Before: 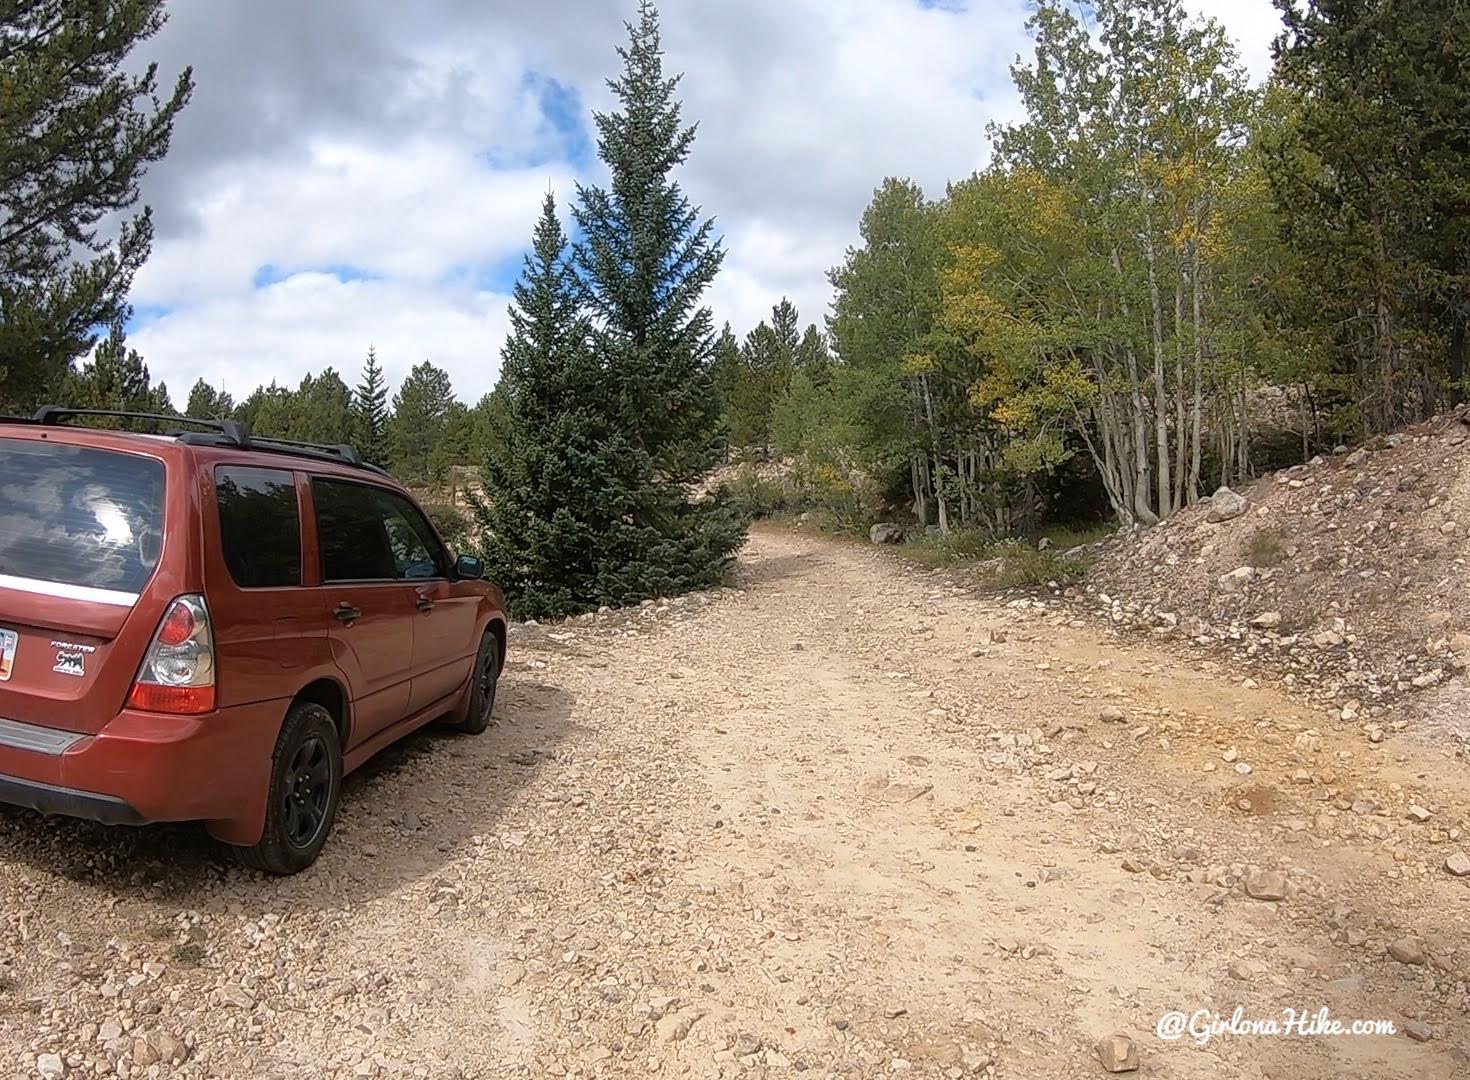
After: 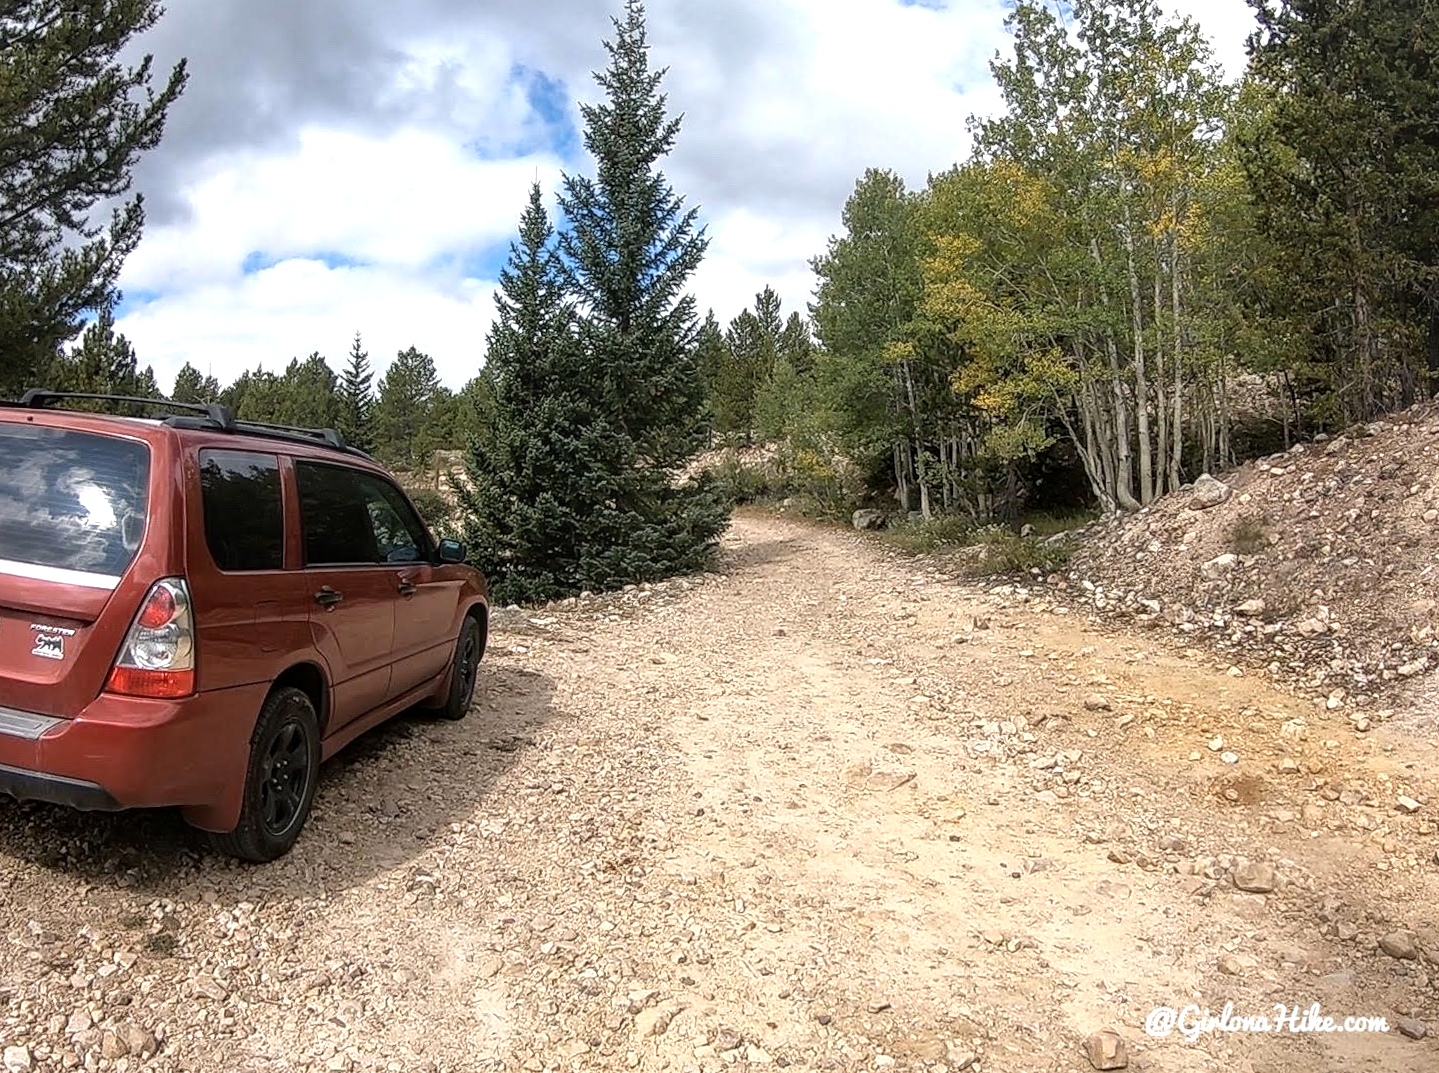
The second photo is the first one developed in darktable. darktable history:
rotate and perspective: rotation 0.226°, lens shift (vertical) -0.042, crop left 0.023, crop right 0.982, crop top 0.006, crop bottom 0.994
tone equalizer: -8 EV -0.417 EV, -7 EV -0.389 EV, -6 EV -0.333 EV, -5 EV -0.222 EV, -3 EV 0.222 EV, -2 EV 0.333 EV, -1 EV 0.389 EV, +0 EV 0.417 EV, edges refinement/feathering 500, mask exposure compensation -1.57 EV, preserve details no
local contrast: on, module defaults
